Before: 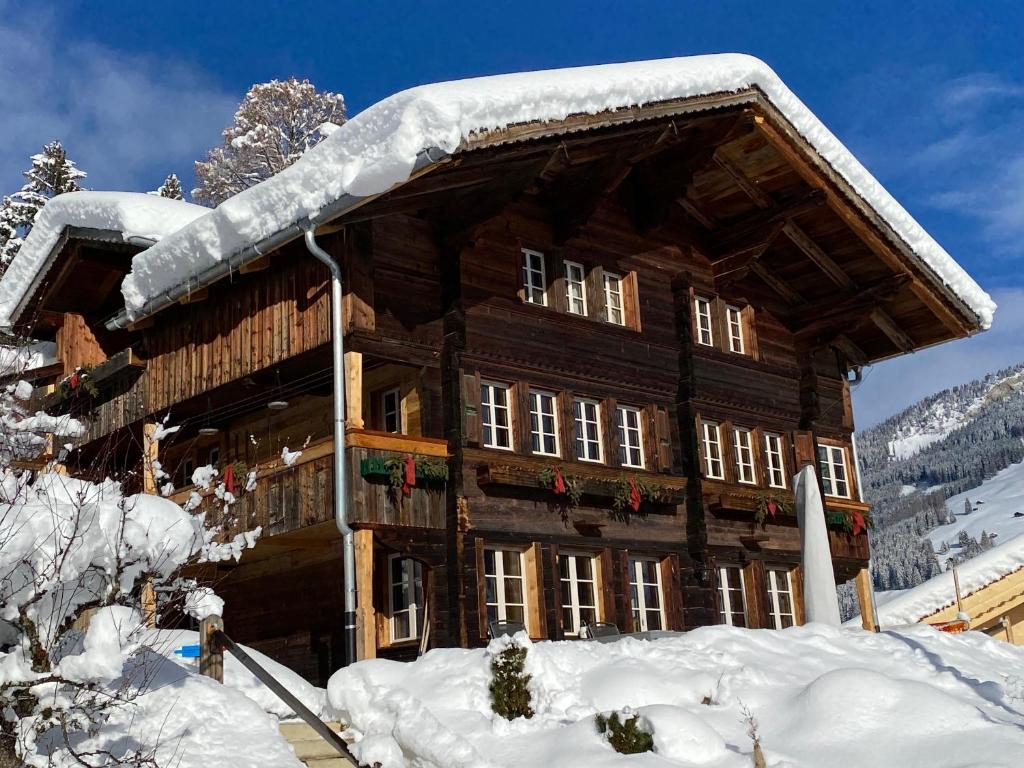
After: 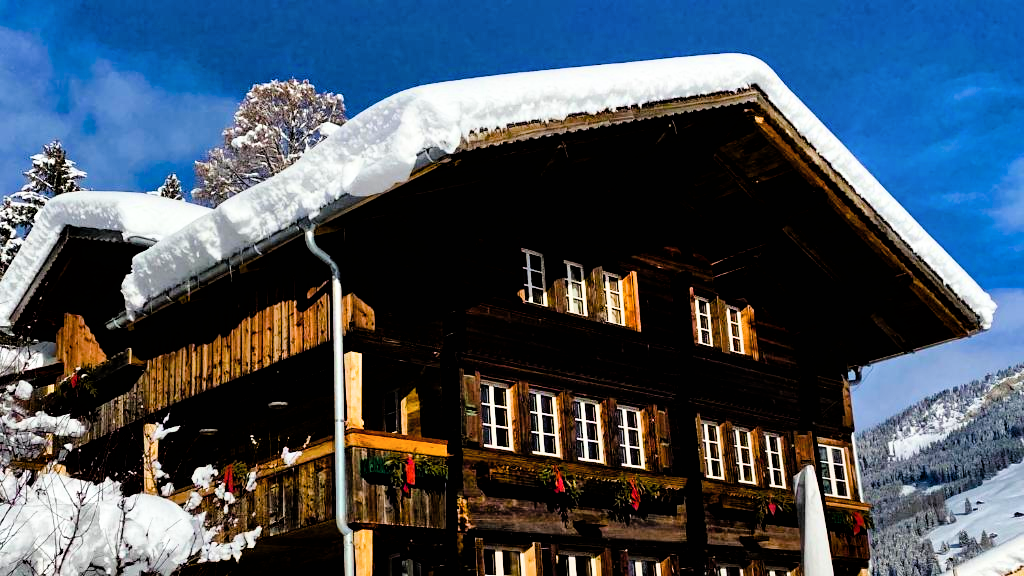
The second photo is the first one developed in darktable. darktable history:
filmic rgb: black relative exposure -3.64 EV, white relative exposure 2.44 EV, hardness 3.29
shadows and highlights: soften with gaussian
color balance rgb: perceptual saturation grading › global saturation 20%, perceptual saturation grading › highlights -25%, perceptual saturation grading › shadows 50.52%, global vibrance 40.24%
crop: bottom 24.967%
